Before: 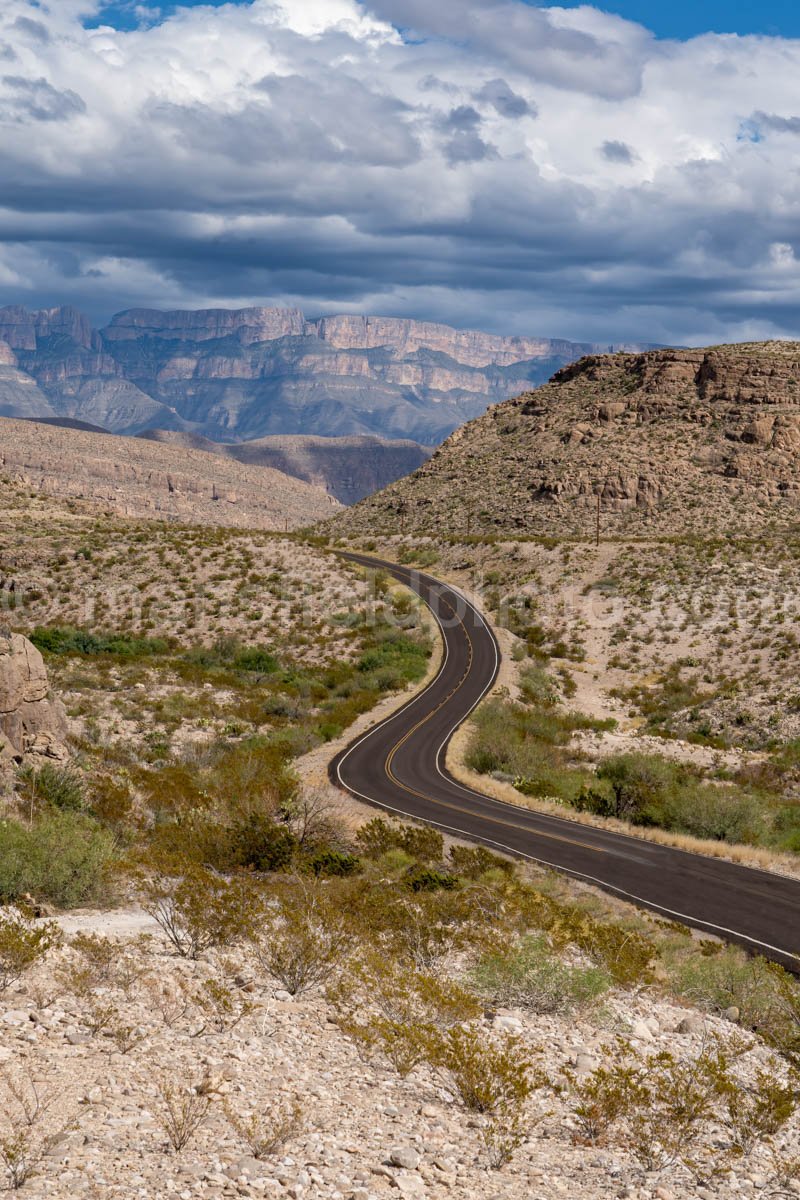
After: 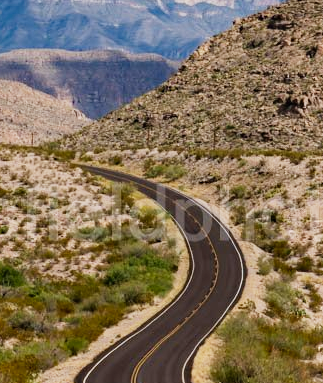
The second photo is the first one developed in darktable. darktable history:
tone curve: curves: ch0 [(0, 0) (0.003, 0.014) (0.011, 0.019) (0.025, 0.026) (0.044, 0.037) (0.069, 0.053) (0.1, 0.083) (0.136, 0.121) (0.177, 0.163) (0.224, 0.22) (0.277, 0.281) (0.335, 0.354) (0.399, 0.436) (0.468, 0.526) (0.543, 0.612) (0.623, 0.706) (0.709, 0.79) (0.801, 0.858) (0.898, 0.925) (1, 1)], preserve colors none
crop: left 31.751%, top 32.172%, right 27.8%, bottom 35.83%
shadows and highlights: soften with gaussian
haze removal: compatibility mode true, adaptive false
